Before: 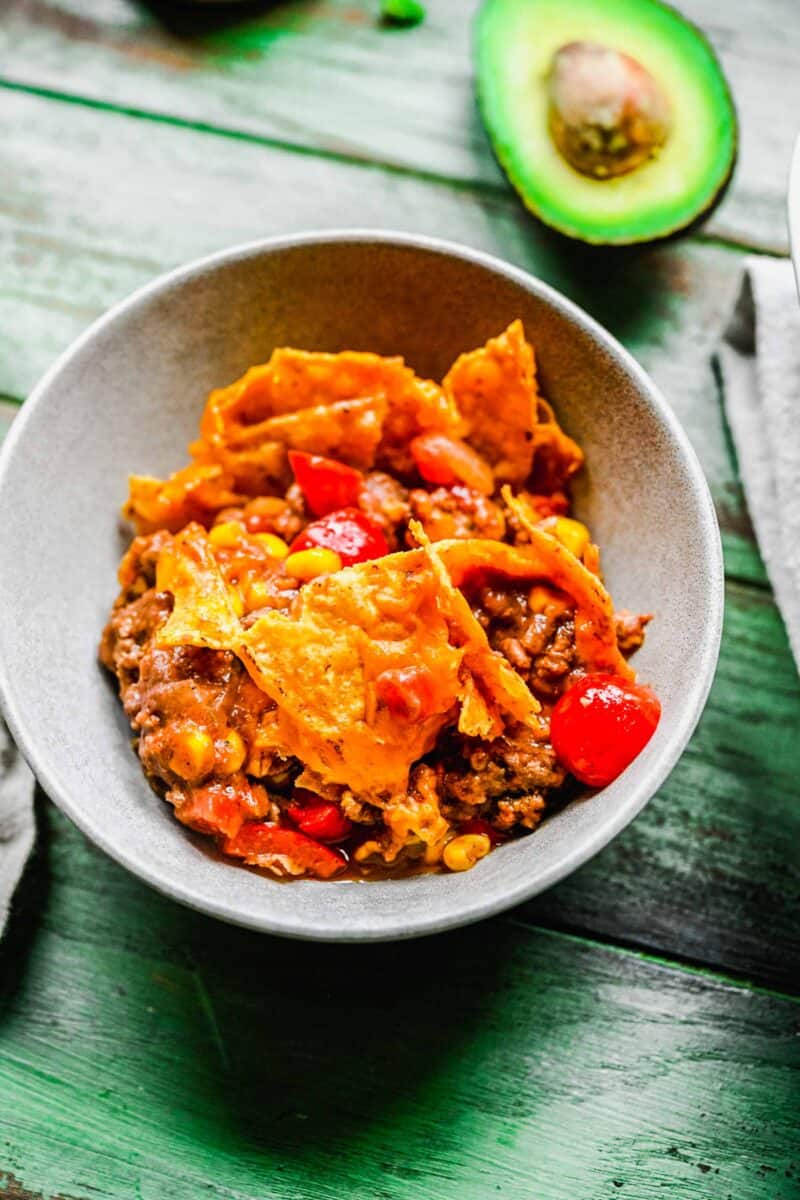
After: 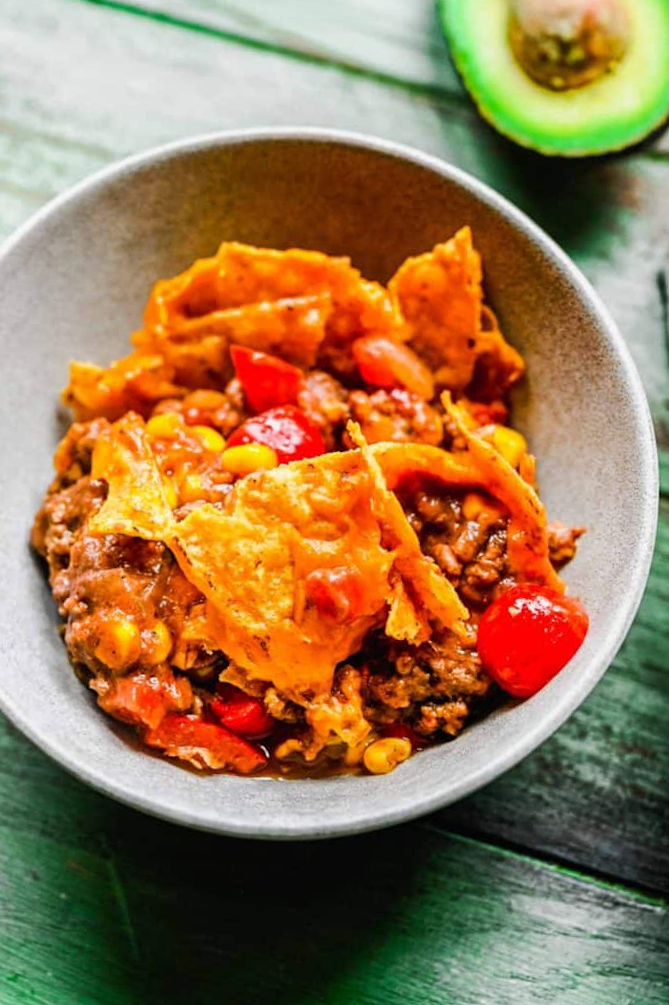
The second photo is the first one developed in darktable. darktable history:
crop and rotate: angle -3.03°, left 5.09%, top 5.157%, right 4.749%, bottom 4.493%
